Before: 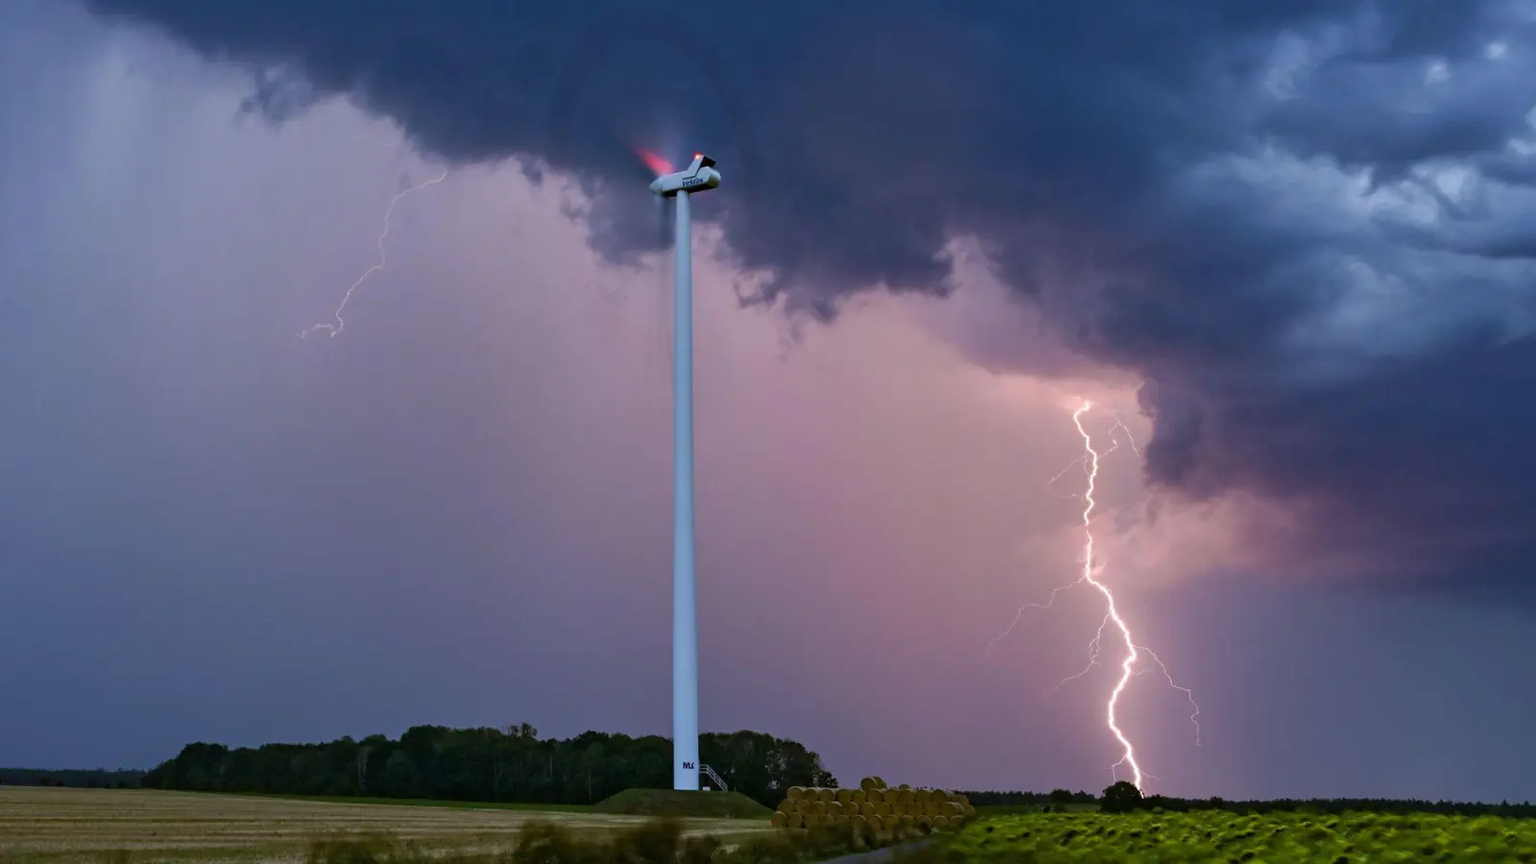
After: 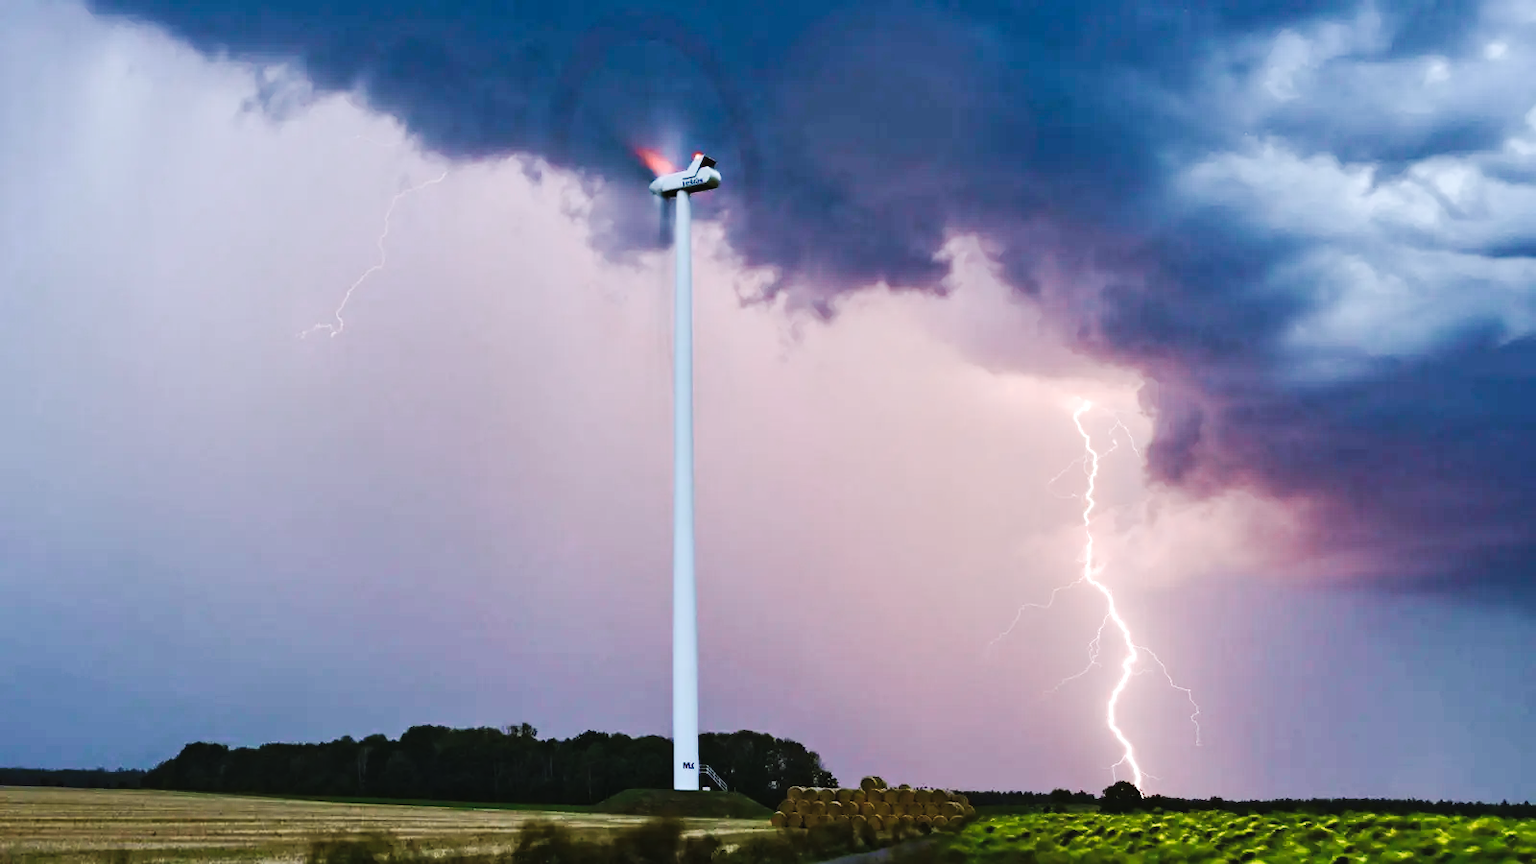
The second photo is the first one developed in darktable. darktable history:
color zones: curves: ch0 [(0.018, 0.548) (0.224, 0.64) (0.425, 0.447) (0.675, 0.575) (0.732, 0.579)]; ch1 [(0.066, 0.487) (0.25, 0.5) (0.404, 0.43) (0.75, 0.421) (0.956, 0.421)]; ch2 [(0.044, 0.561) (0.215, 0.465) (0.399, 0.544) (0.465, 0.548) (0.614, 0.447) (0.724, 0.43) (0.882, 0.623) (0.956, 0.632)]
tone equalizer: -8 EV -0.426 EV, -7 EV -0.416 EV, -6 EV -0.3 EV, -5 EV -0.191 EV, -3 EV 0.215 EV, -2 EV 0.34 EV, -1 EV 0.409 EV, +0 EV 0.404 EV, edges refinement/feathering 500, mask exposure compensation -1.57 EV, preserve details no
tone curve: curves: ch0 [(0, 0.026) (0.146, 0.158) (0.272, 0.34) (0.453, 0.627) (0.687, 0.829) (1, 1)], preserve colors none
